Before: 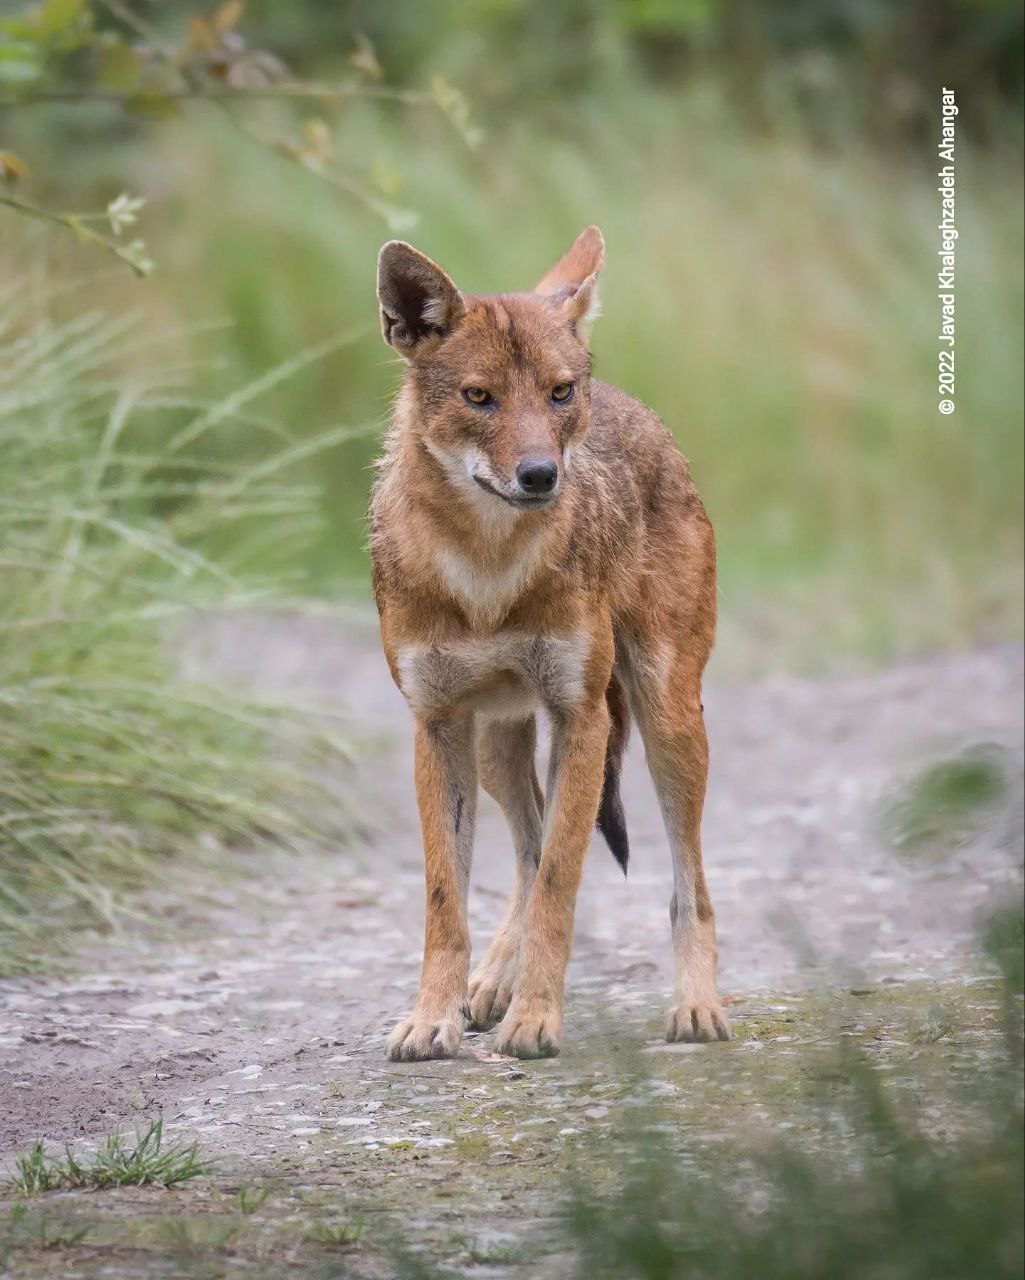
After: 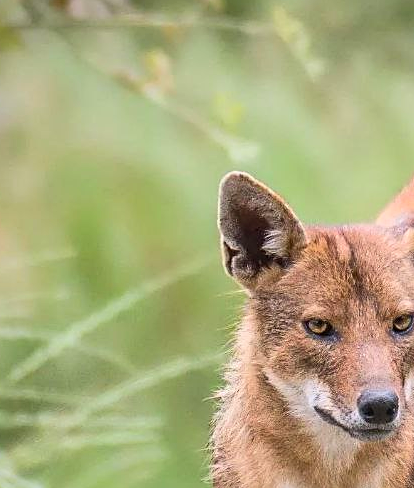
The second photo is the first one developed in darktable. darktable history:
crop: left 15.541%, top 5.46%, right 44.005%, bottom 56.383%
contrast brightness saturation: contrast 0.199, brightness 0.166, saturation 0.225
sharpen: on, module defaults
